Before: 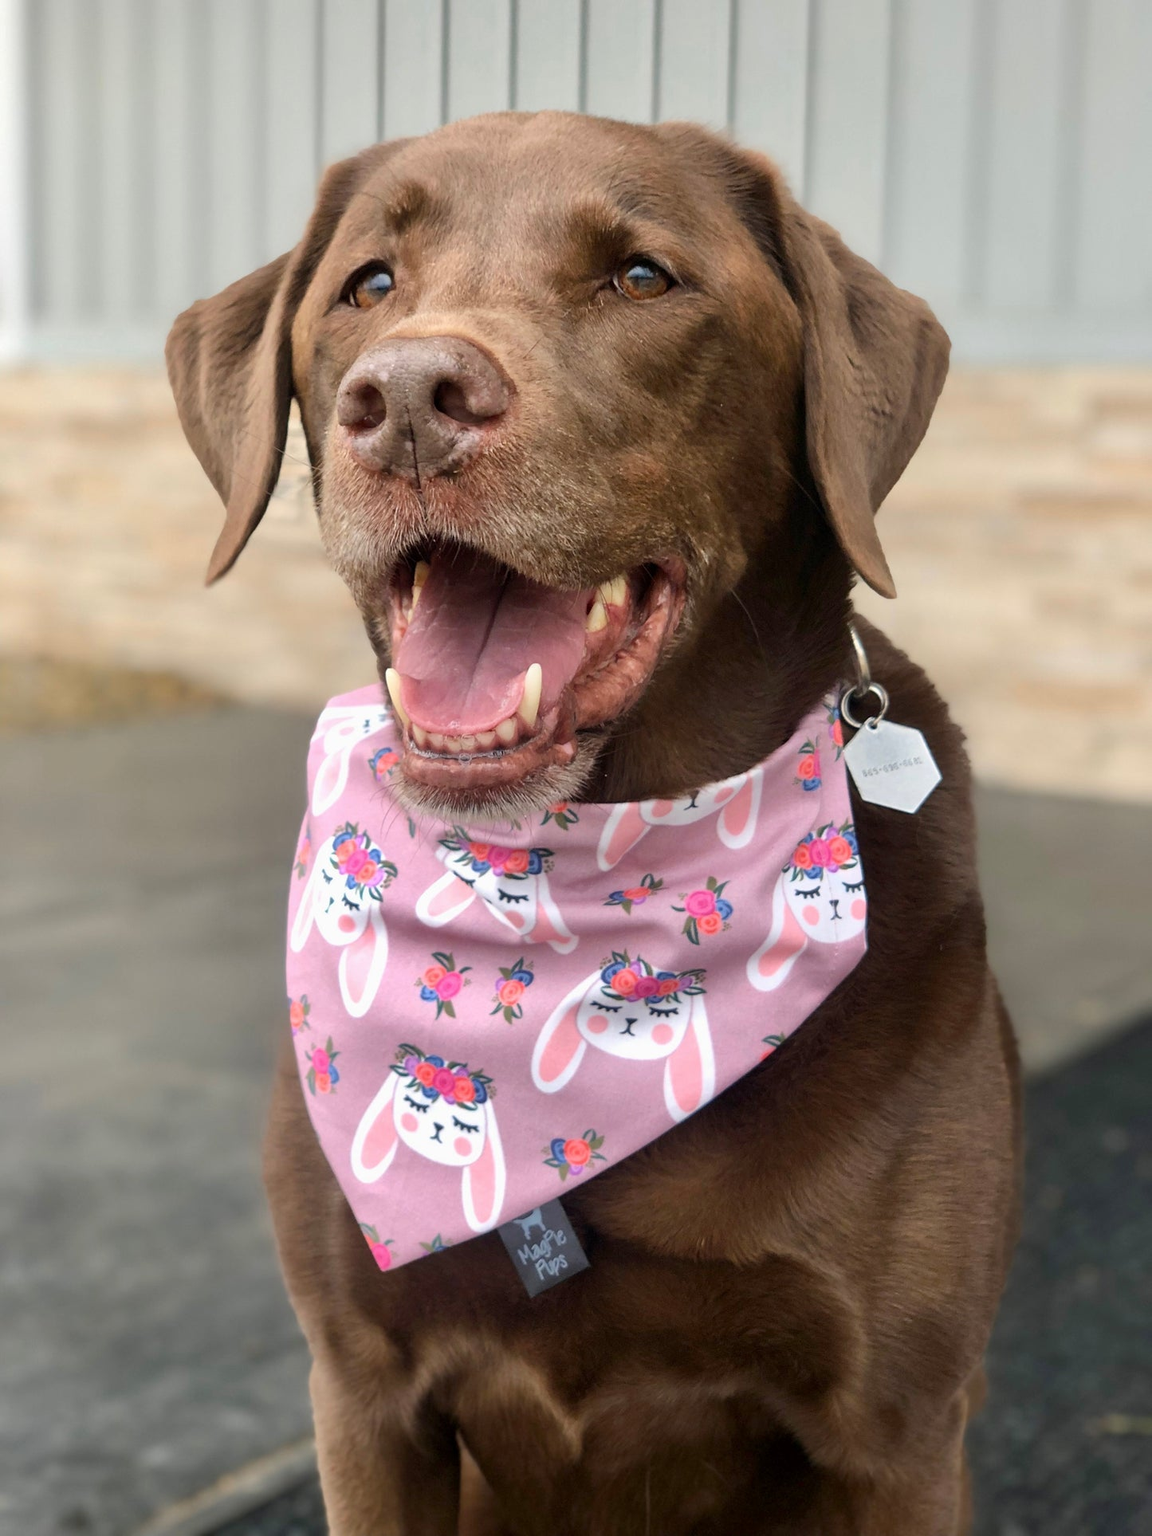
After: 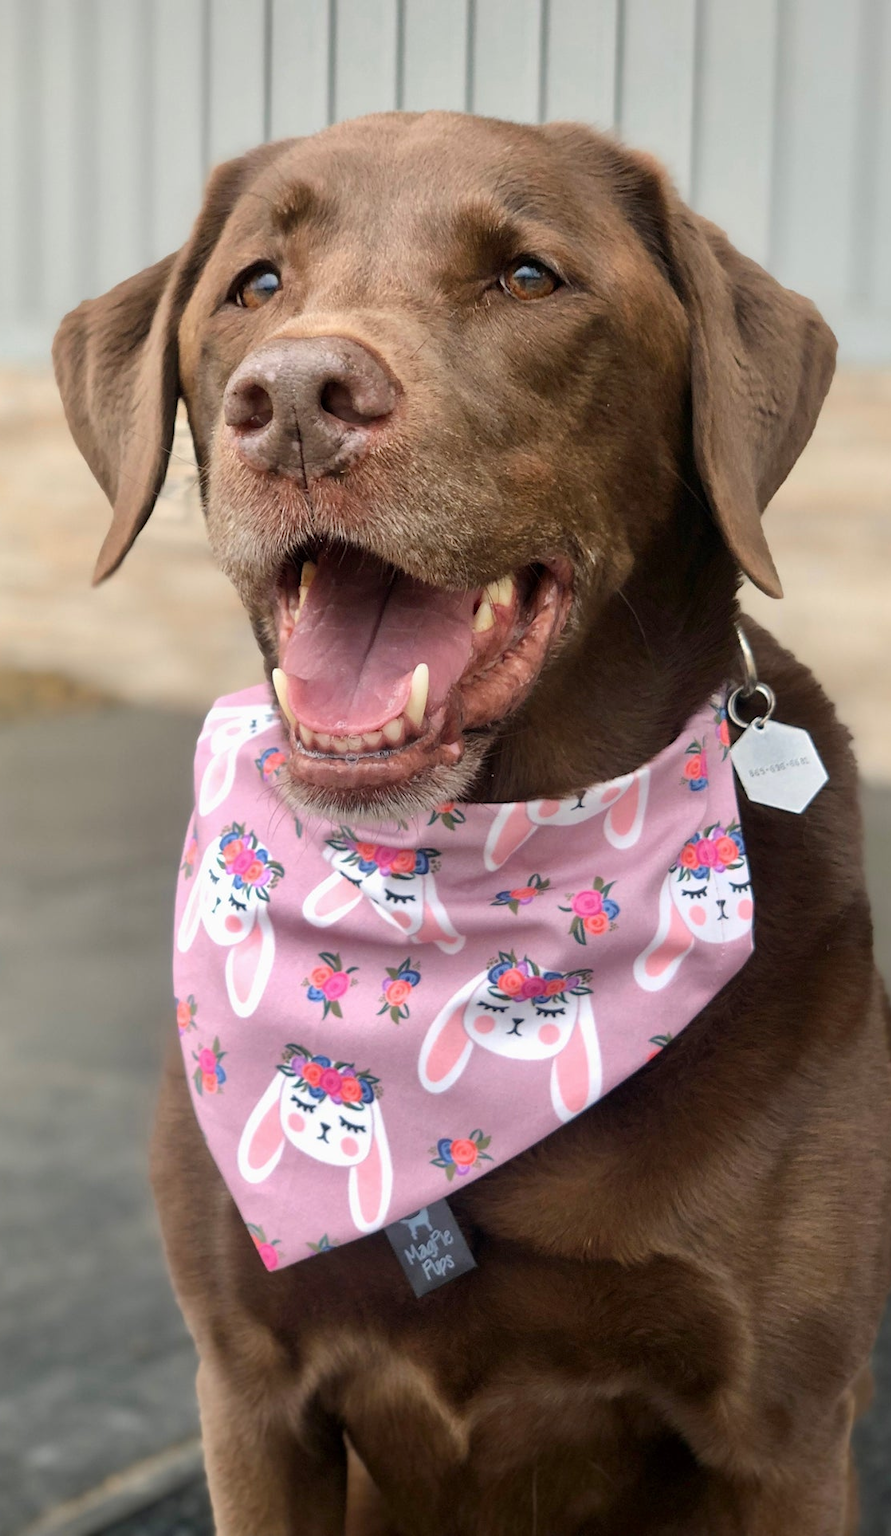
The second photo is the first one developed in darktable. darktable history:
crop: left 9.88%, right 12.664%
color correction: saturation 0.98
